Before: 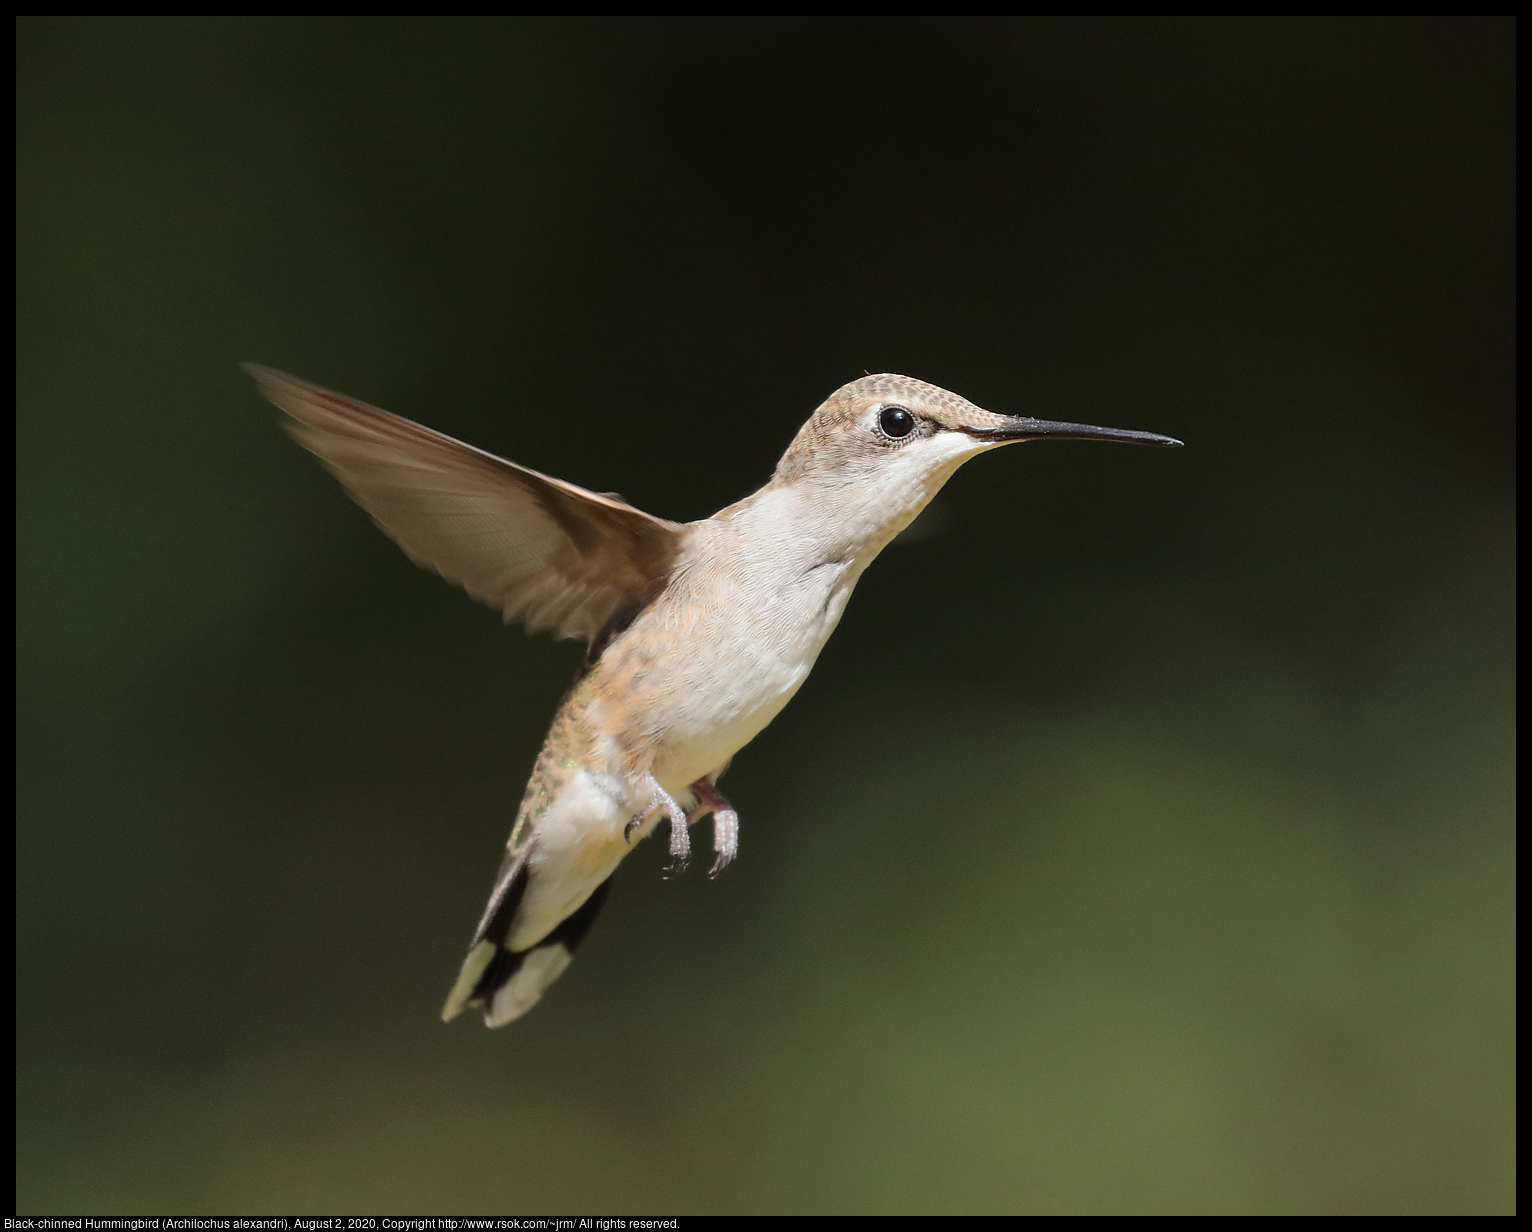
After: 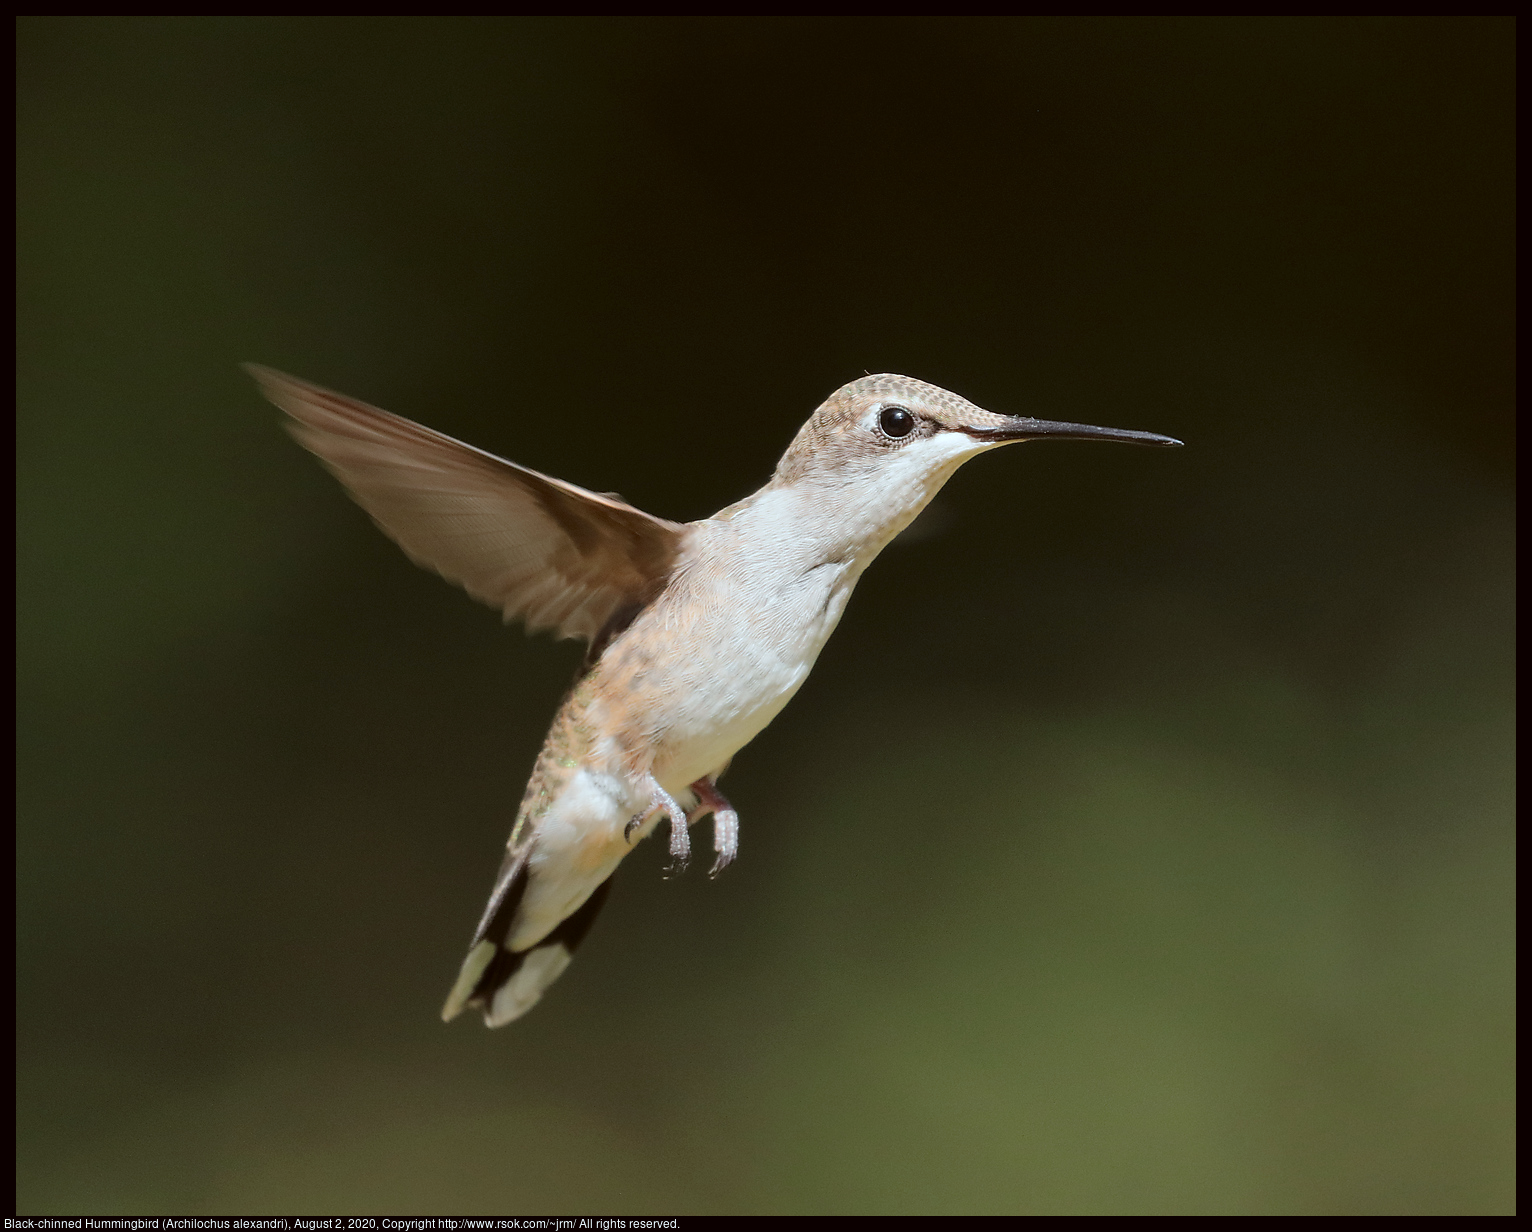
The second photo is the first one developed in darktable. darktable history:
color correction: highlights a* -3.72, highlights b* -6.92, shadows a* 3.14, shadows b* 5.41
